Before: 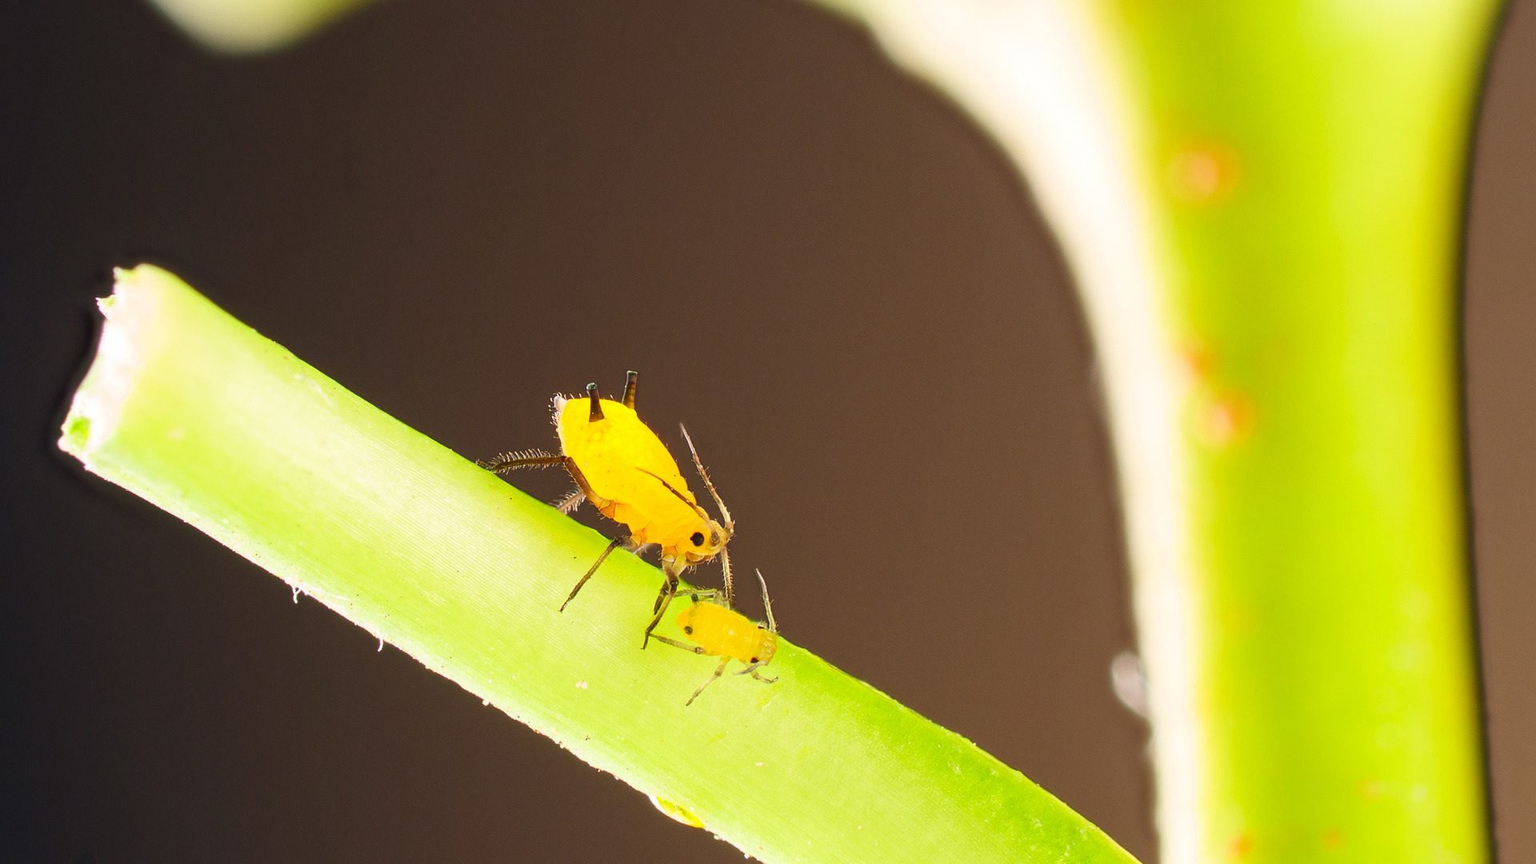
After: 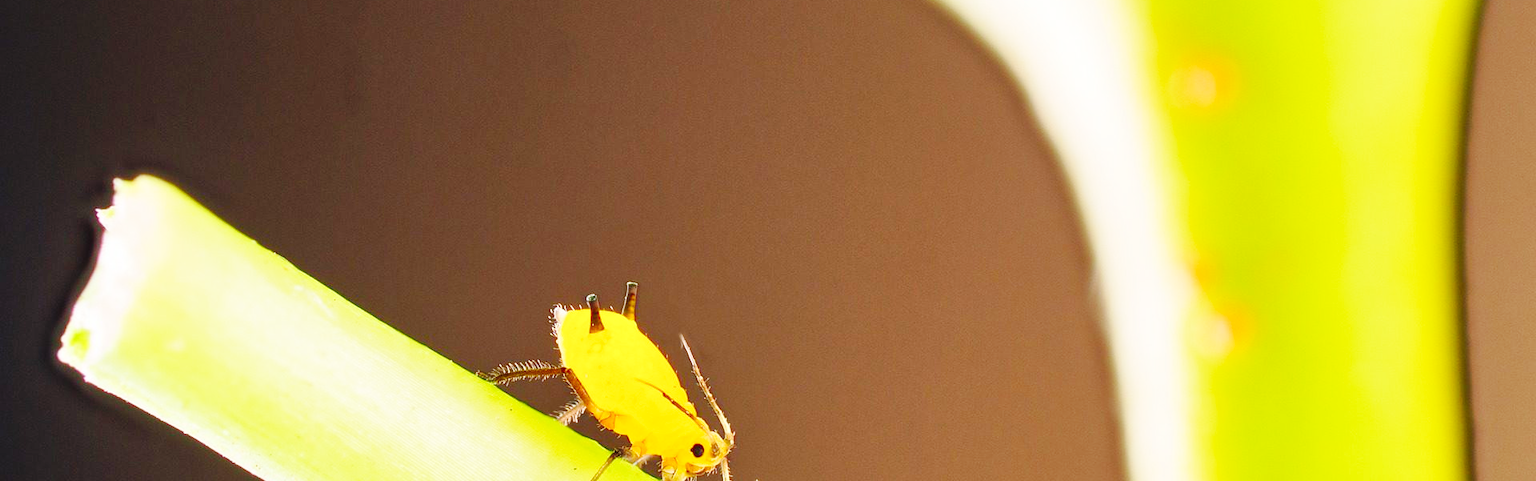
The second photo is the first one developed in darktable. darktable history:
base curve: curves: ch0 [(0, 0) (0.036, 0.025) (0.121, 0.166) (0.206, 0.329) (0.605, 0.79) (1, 1)], preserve colors none
tone equalizer: -8 EV 1.04 EV, -7 EV 0.976 EV, -6 EV 0.974 EV, -5 EV 0.99 EV, -4 EV 1 EV, -3 EV 0.76 EV, -2 EV 0.521 EV, -1 EV 0.275 EV
crop and rotate: top 10.458%, bottom 33.752%
